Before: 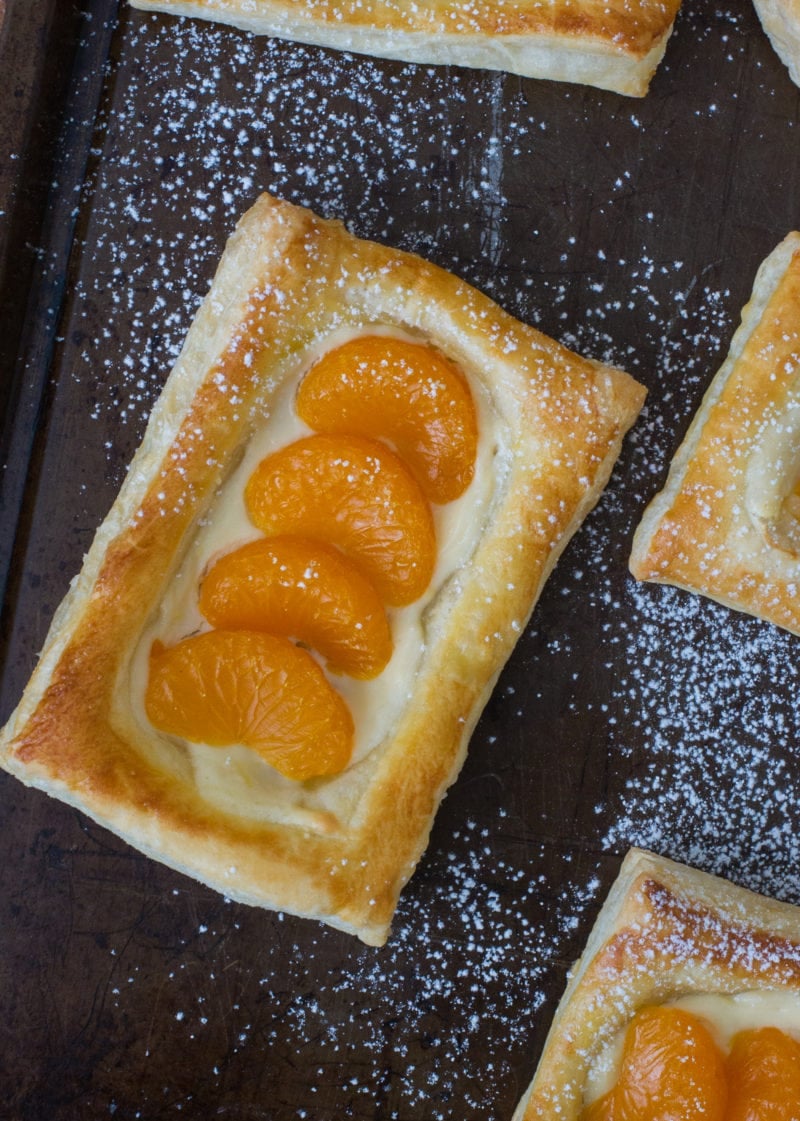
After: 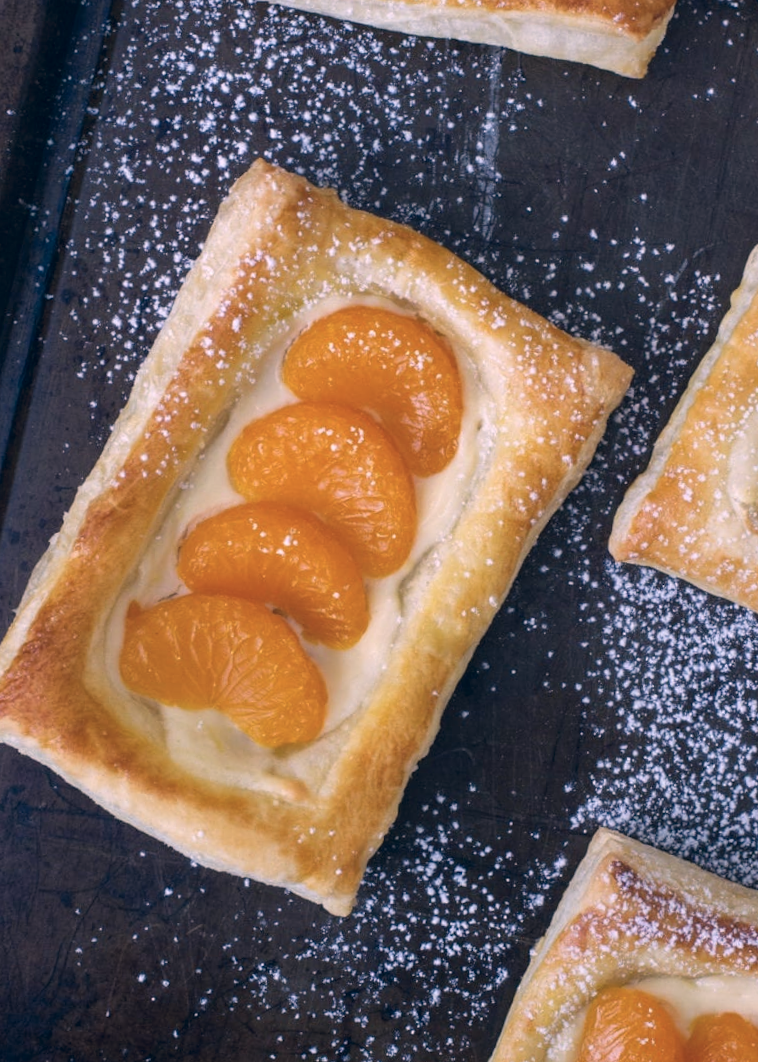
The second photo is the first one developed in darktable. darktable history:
crop and rotate: angle -2.29°
exposure: exposure 0.295 EV, compensate exposure bias true, compensate highlight preservation false
color correction: highlights a* 14.31, highlights b* 5.68, shadows a* -5.41, shadows b* -15.99, saturation 0.86
